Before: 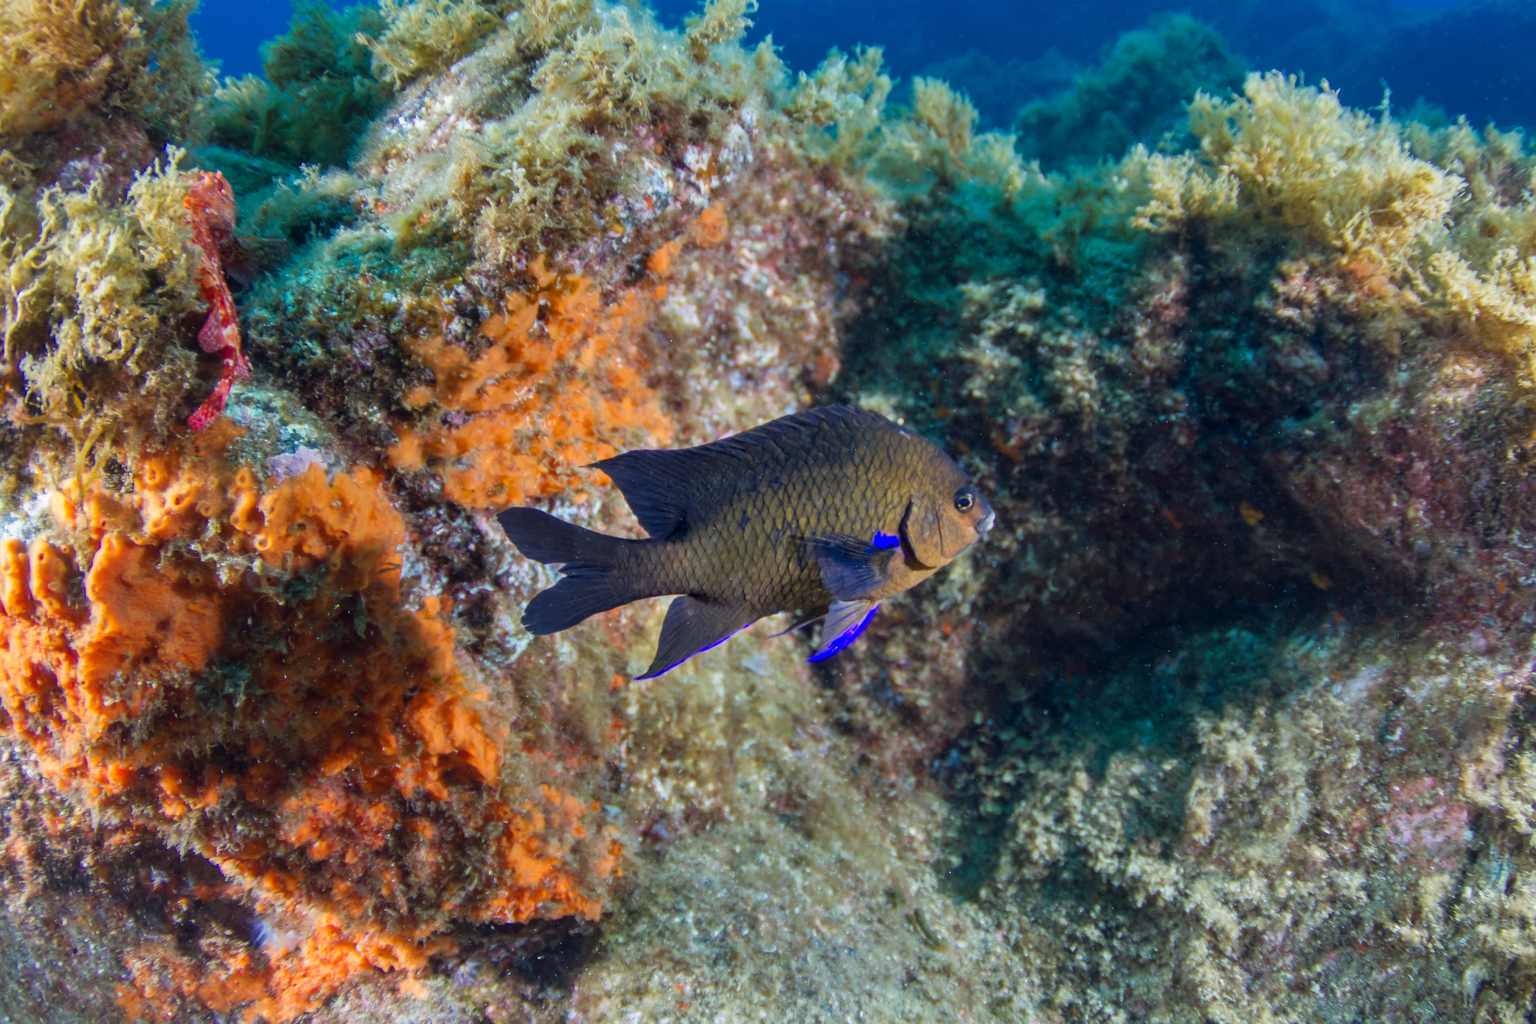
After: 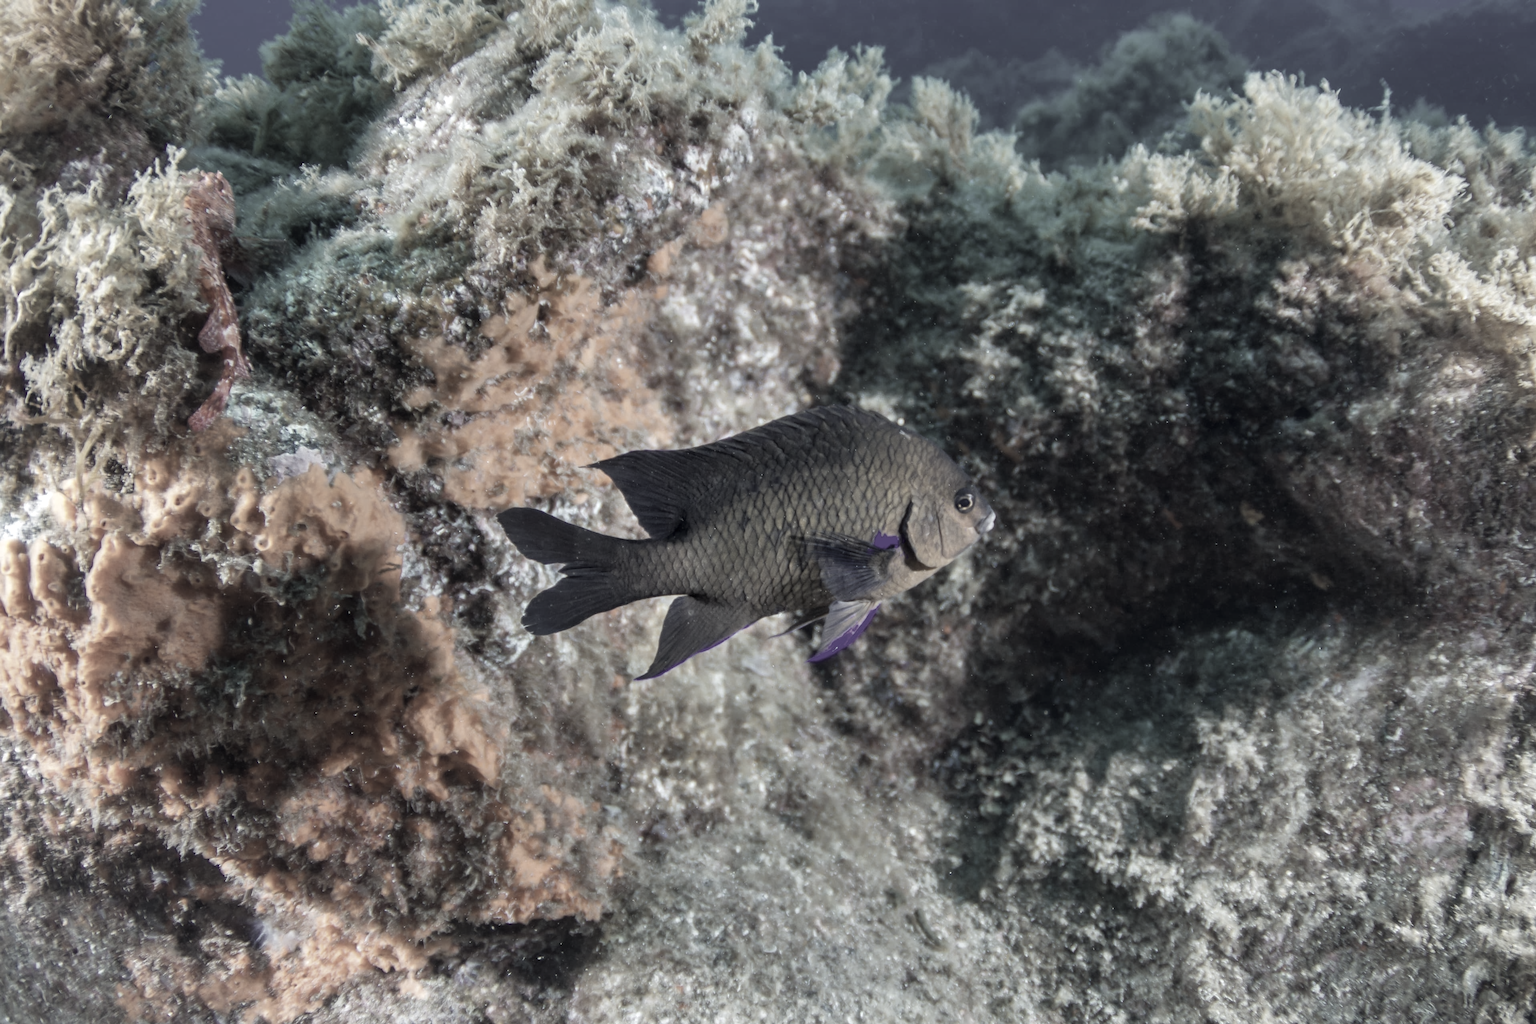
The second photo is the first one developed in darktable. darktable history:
exposure: exposure 0.217 EV, compensate highlight preservation false
color correction: saturation 0.2
